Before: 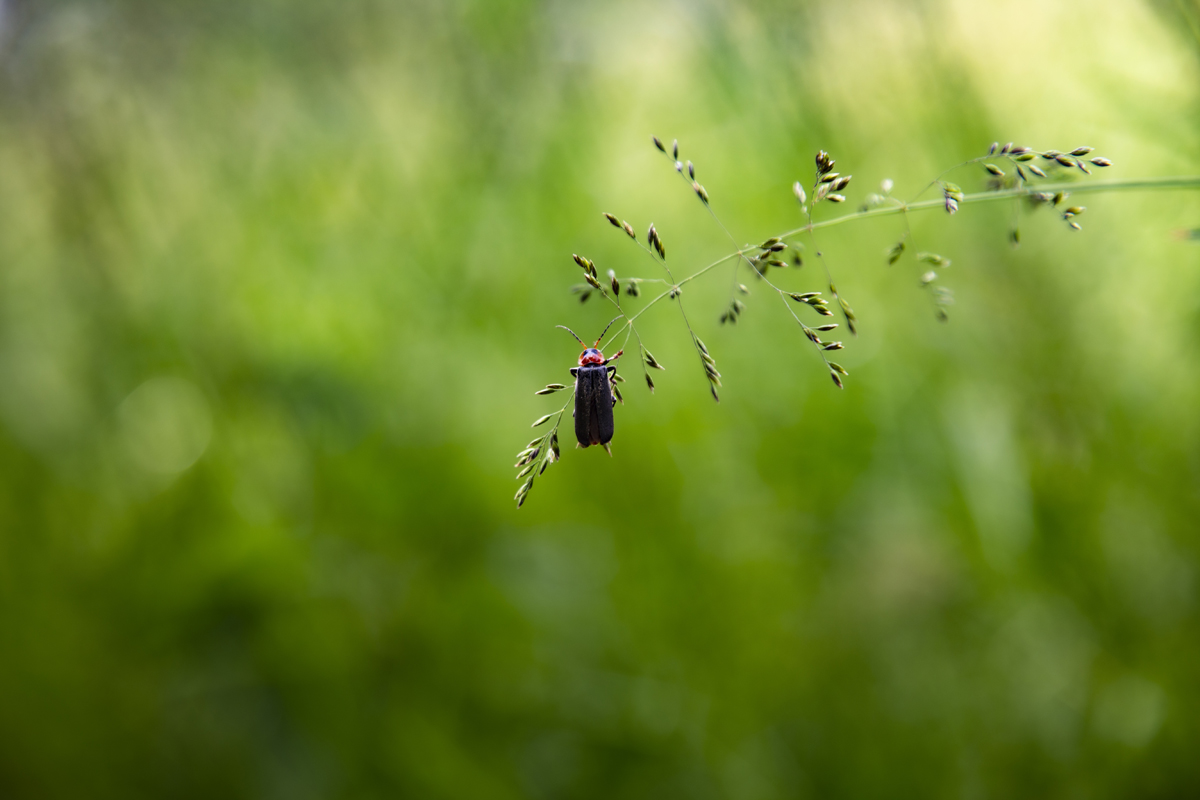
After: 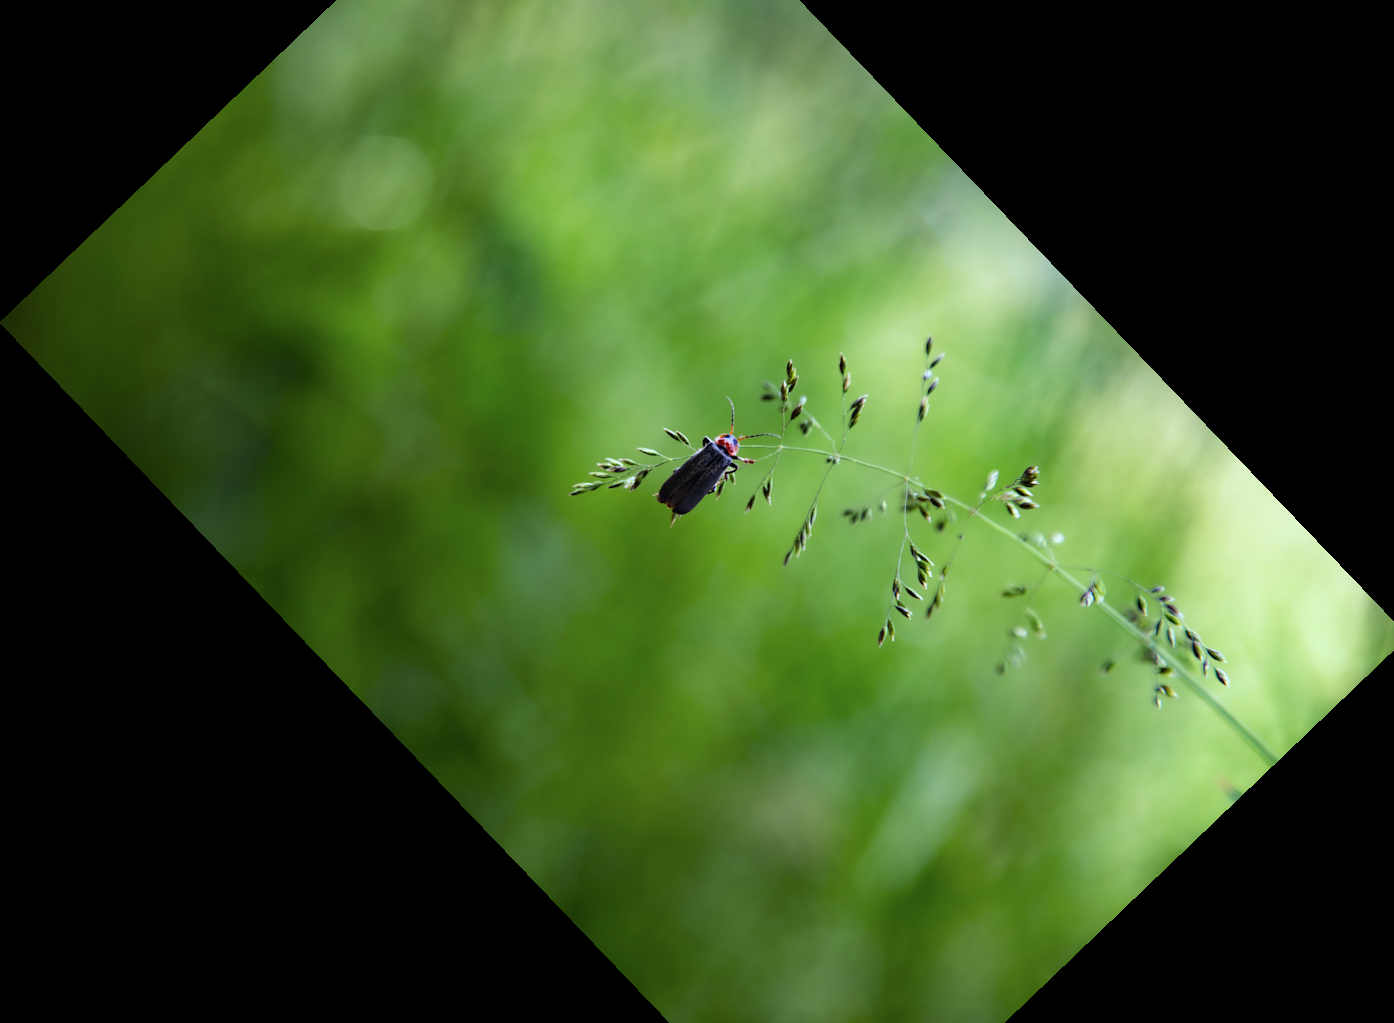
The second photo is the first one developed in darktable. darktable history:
crop and rotate: angle -46.26°, top 16.234%, right 0.912%, bottom 11.704%
color calibration: illuminant Planckian (black body), x 0.375, y 0.373, temperature 4117 K
